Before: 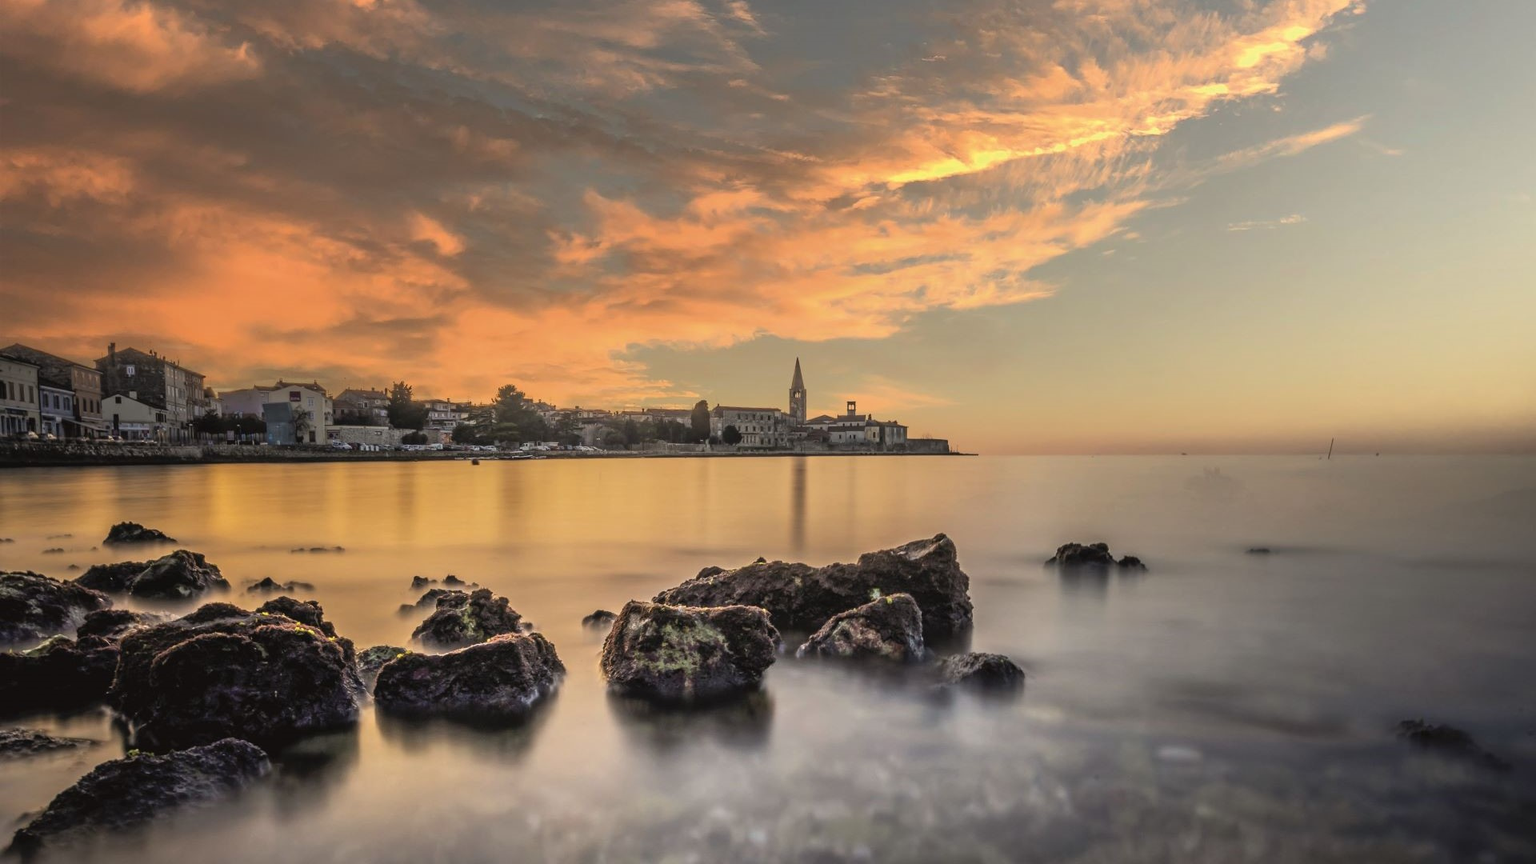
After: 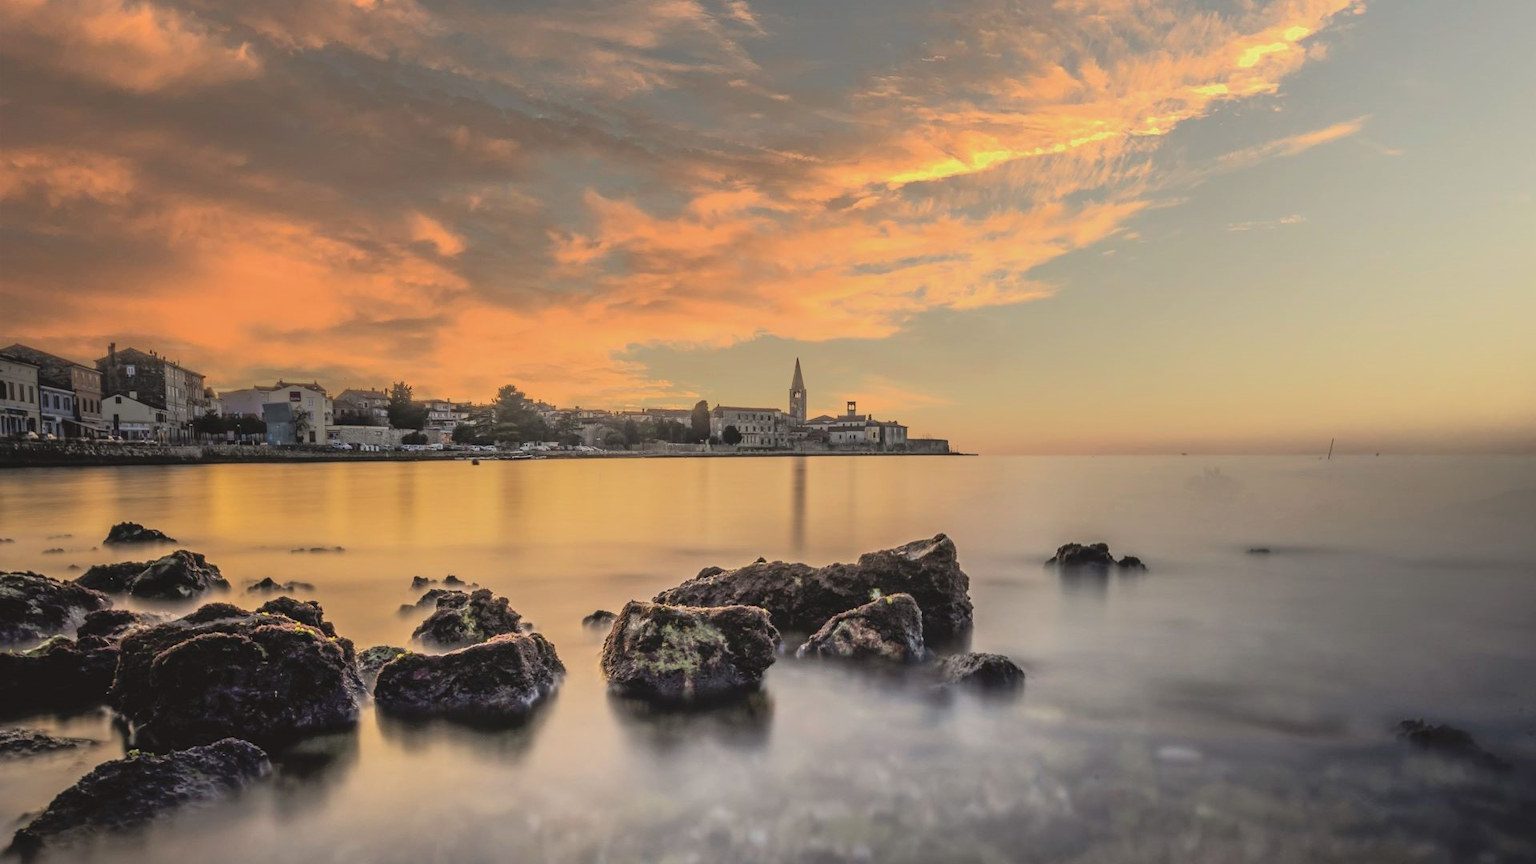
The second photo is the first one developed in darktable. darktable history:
tone curve: curves: ch0 [(0, 0) (0.003, 0.048) (0.011, 0.055) (0.025, 0.065) (0.044, 0.089) (0.069, 0.111) (0.1, 0.132) (0.136, 0.163) (0.177, 0.21) (0.224, 0.259) (0.277, 0.323) (0.335, 0.385) (0.399, 0.442) (0.468, 0.508) (0.543, 0.578) (0.623, 0.648) (0.709, 0.716) (0.801, 0.781) (0.898, 0.845) (1, 1)], color space Lab, independent channels, preserve colors none
